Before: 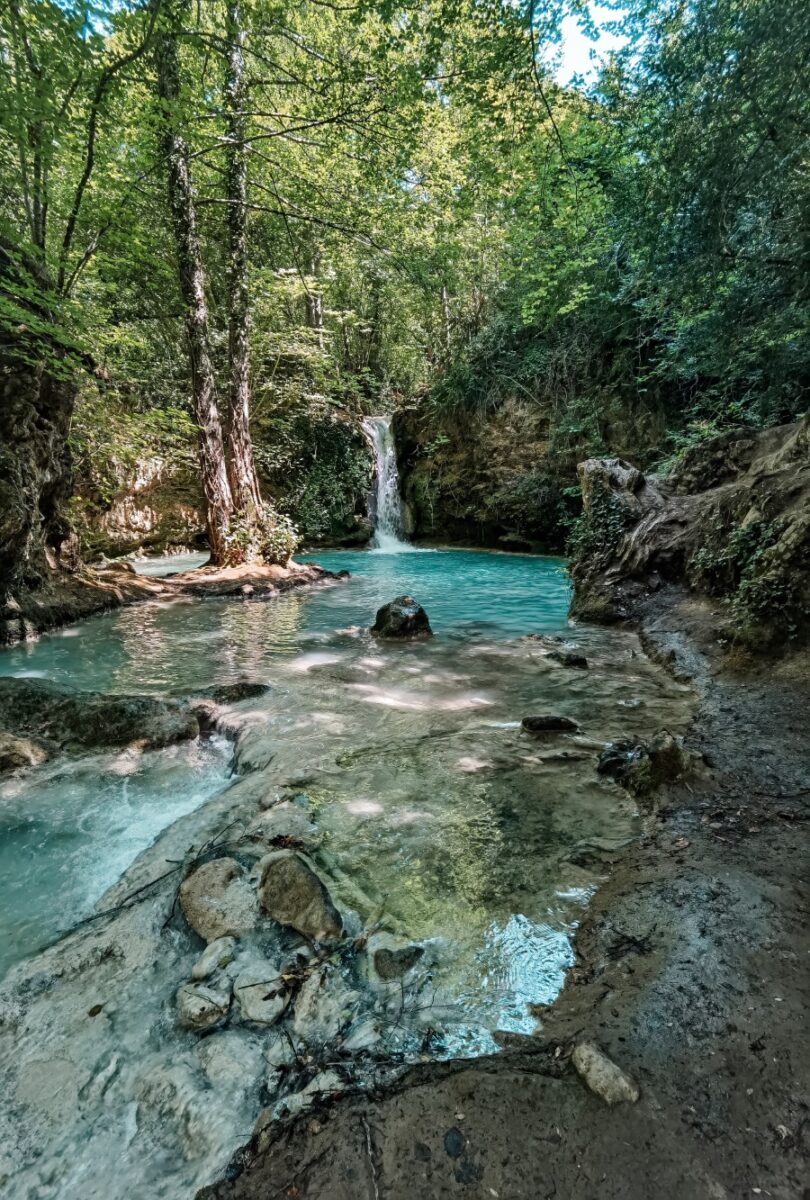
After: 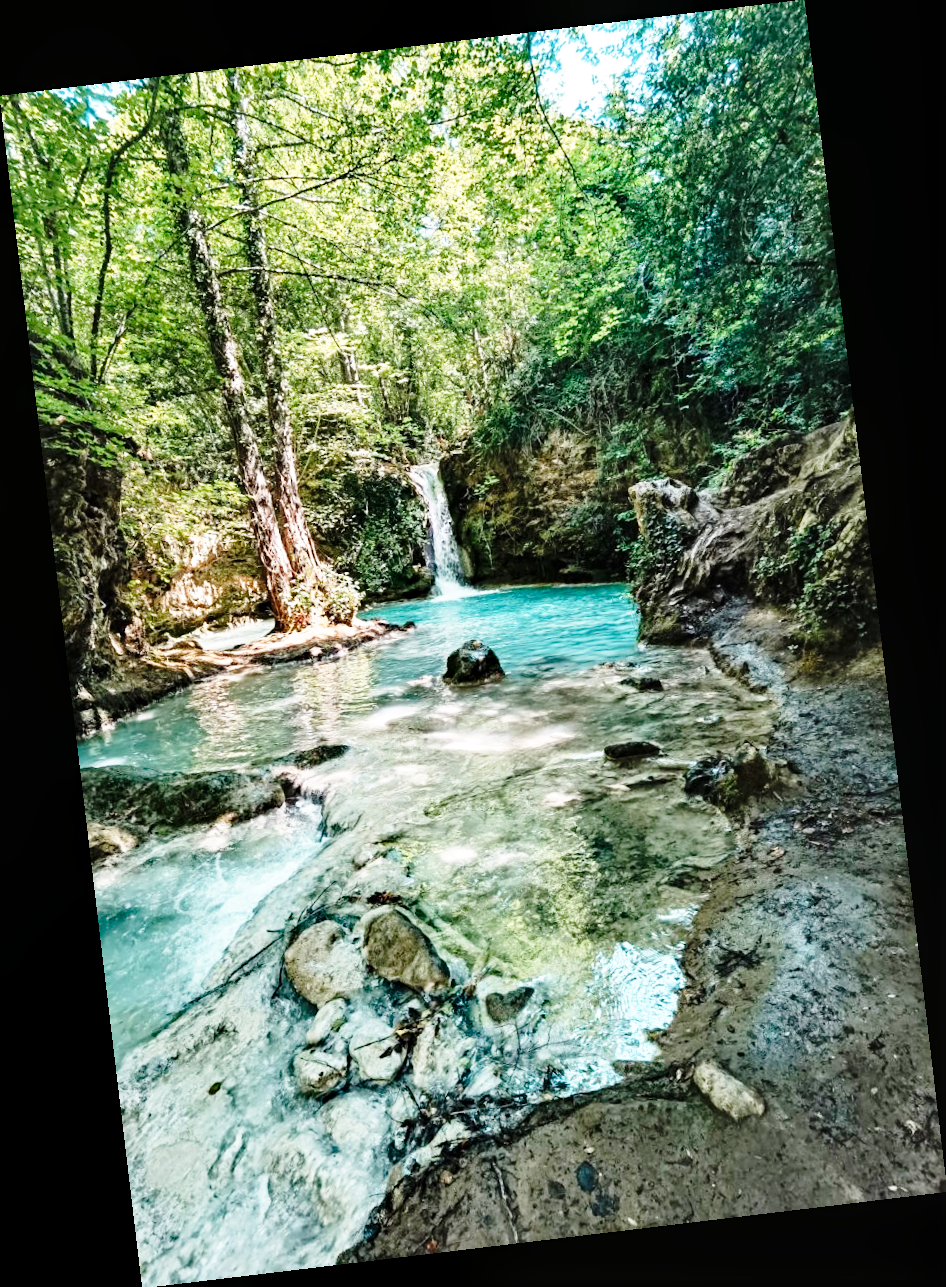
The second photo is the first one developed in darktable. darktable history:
base curve: curves: ch0 [(0, 0) (0.028, 0.03) (0.105, 0.232) (0.387, 0.748) (0.754, 0.968) (1, 1)], fusion 1, exposure shift 0.576, preserve colors none
rotate and perspective: rotation -6.83°, automatic cropping off
